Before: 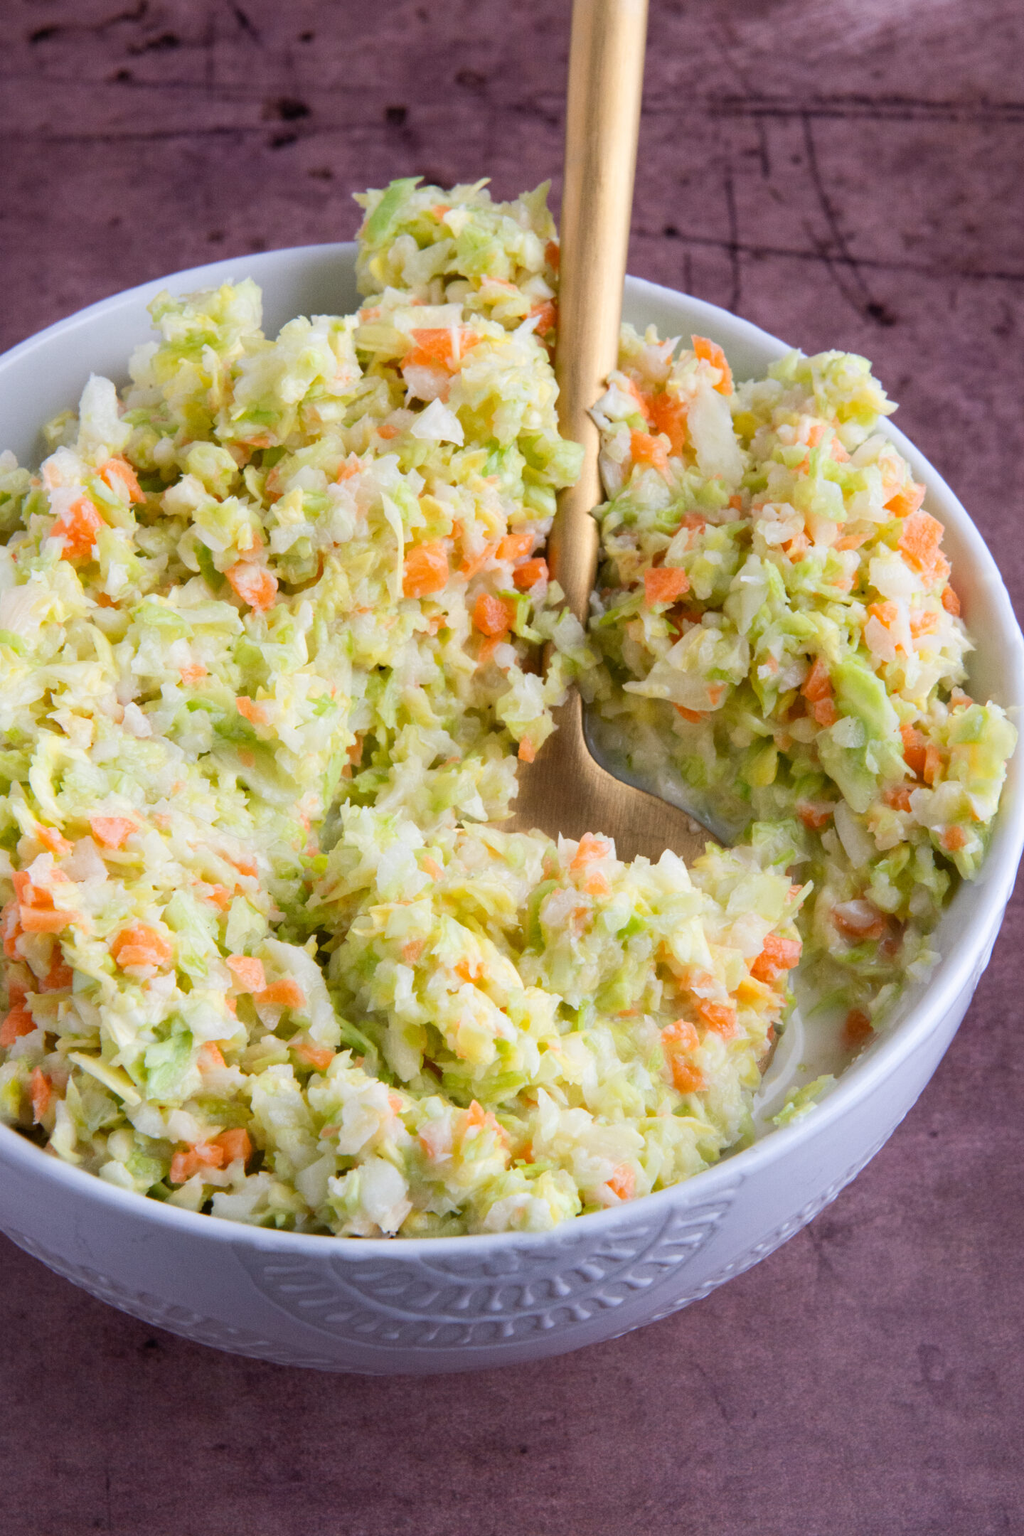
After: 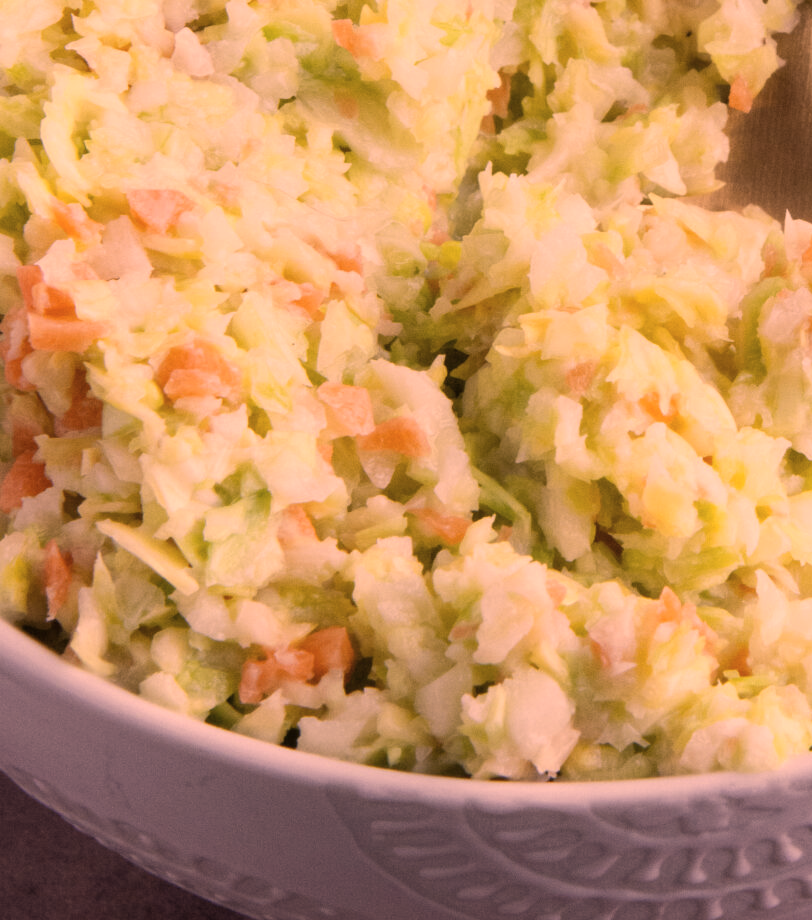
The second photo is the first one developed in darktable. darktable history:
crop: top 44.483%, right 43.593%, bottom 12.892%
color correction: highlights a* 40, highlights b* 40, saturation 0.69
tone equalizer: on, module defaults
color zones: curves: ch0 [(0.068, 0.464) (0.25, 0.5) (0.48, 0.508) (0.75, 0.536) (0.886, 0.476) (0.967, 0.456)]; ch1 [(0.066, 0.456) (0.25, 0.5) (0.616, 0.508) (0.746, 0.56) (0.934, 0.444)]
